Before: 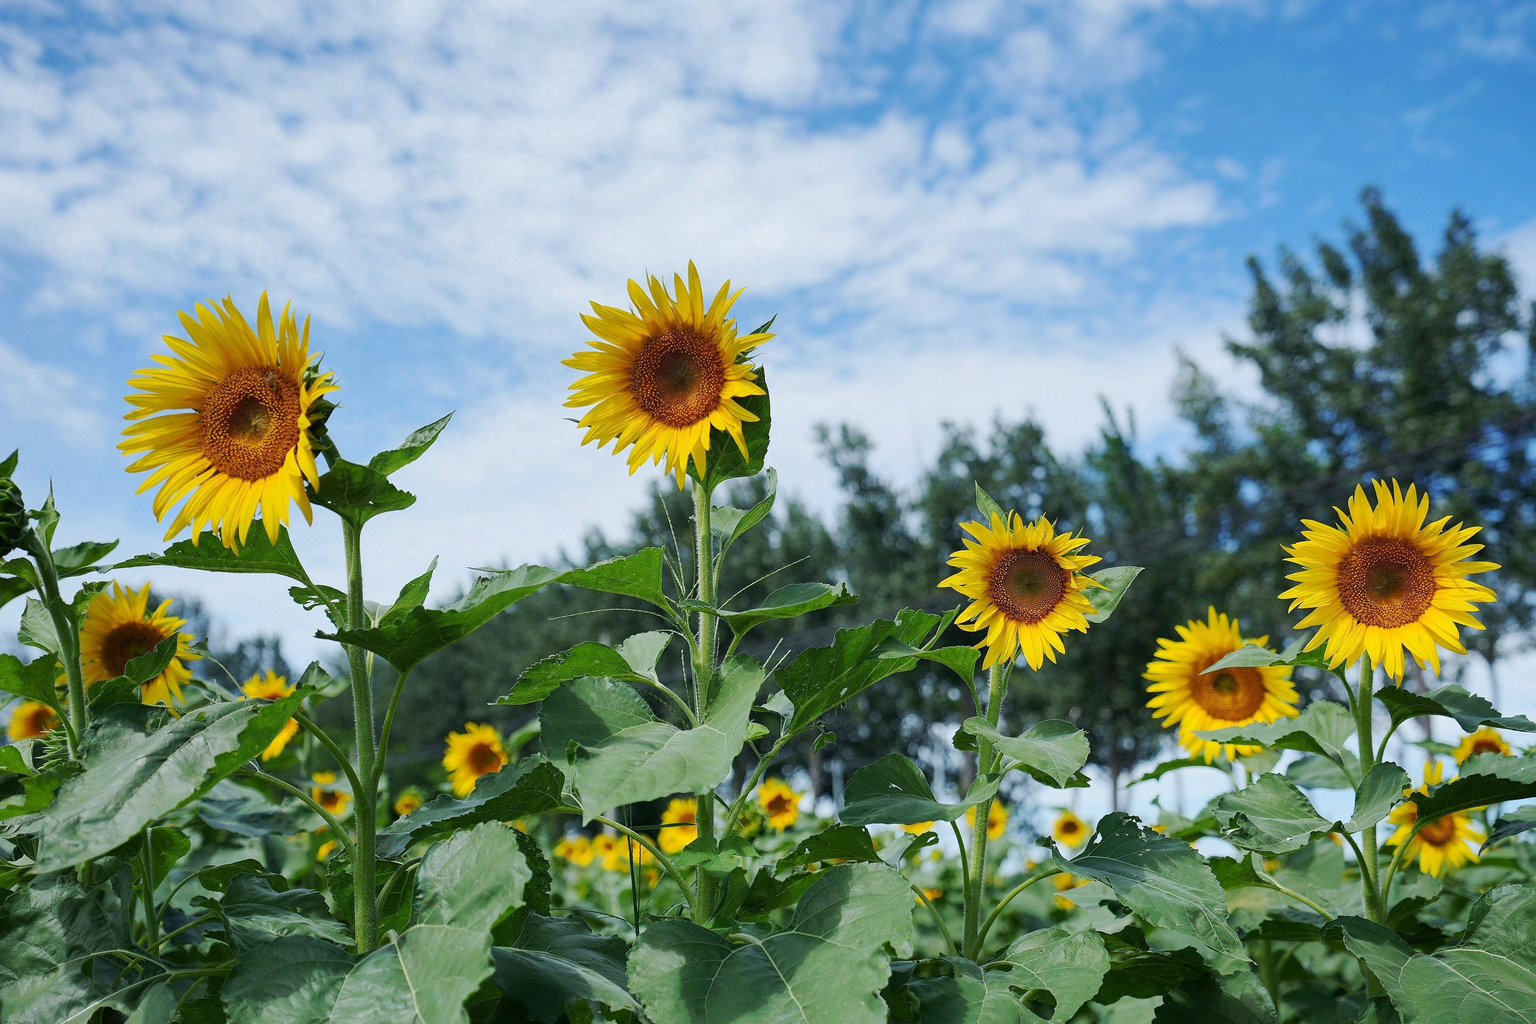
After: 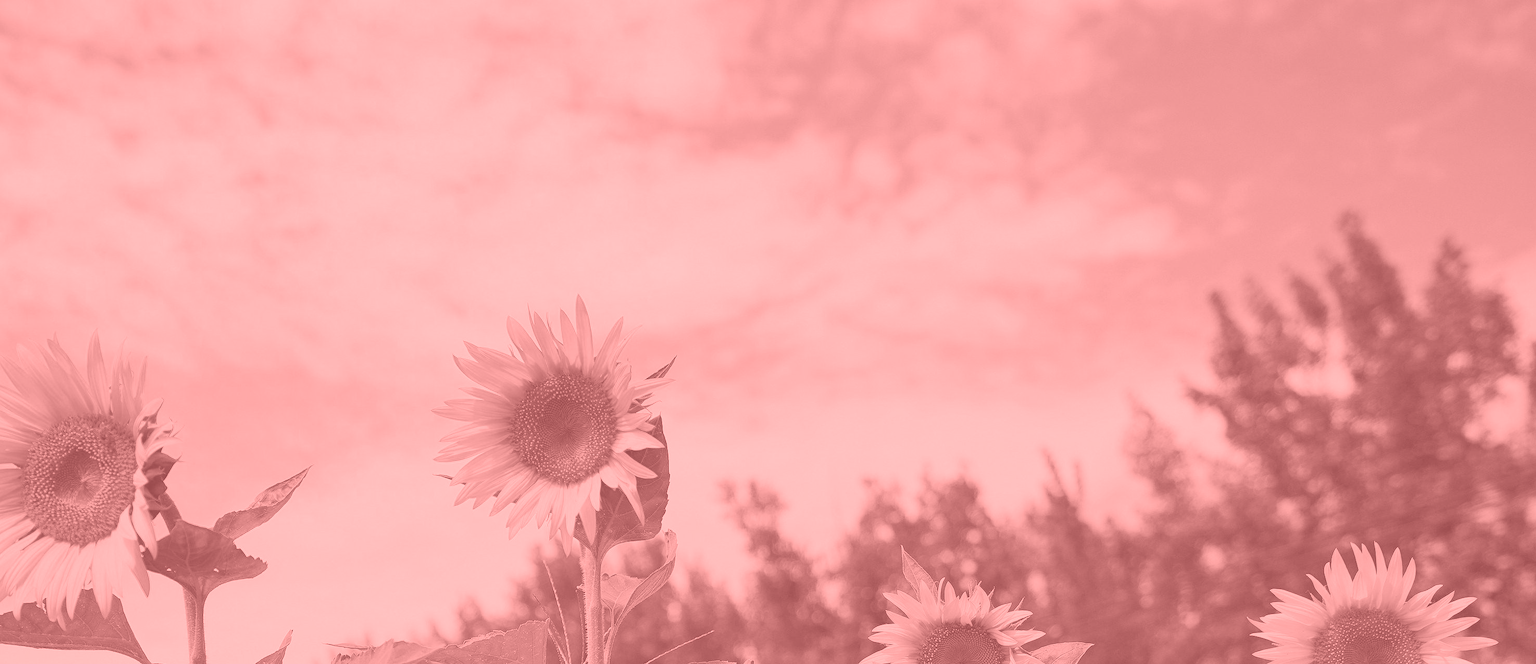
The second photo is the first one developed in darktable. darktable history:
colorize: saturation 51%, source mix 50.67%, lightness 50.67%
crop and rotate: left 11.812%, bottom 42.776%
